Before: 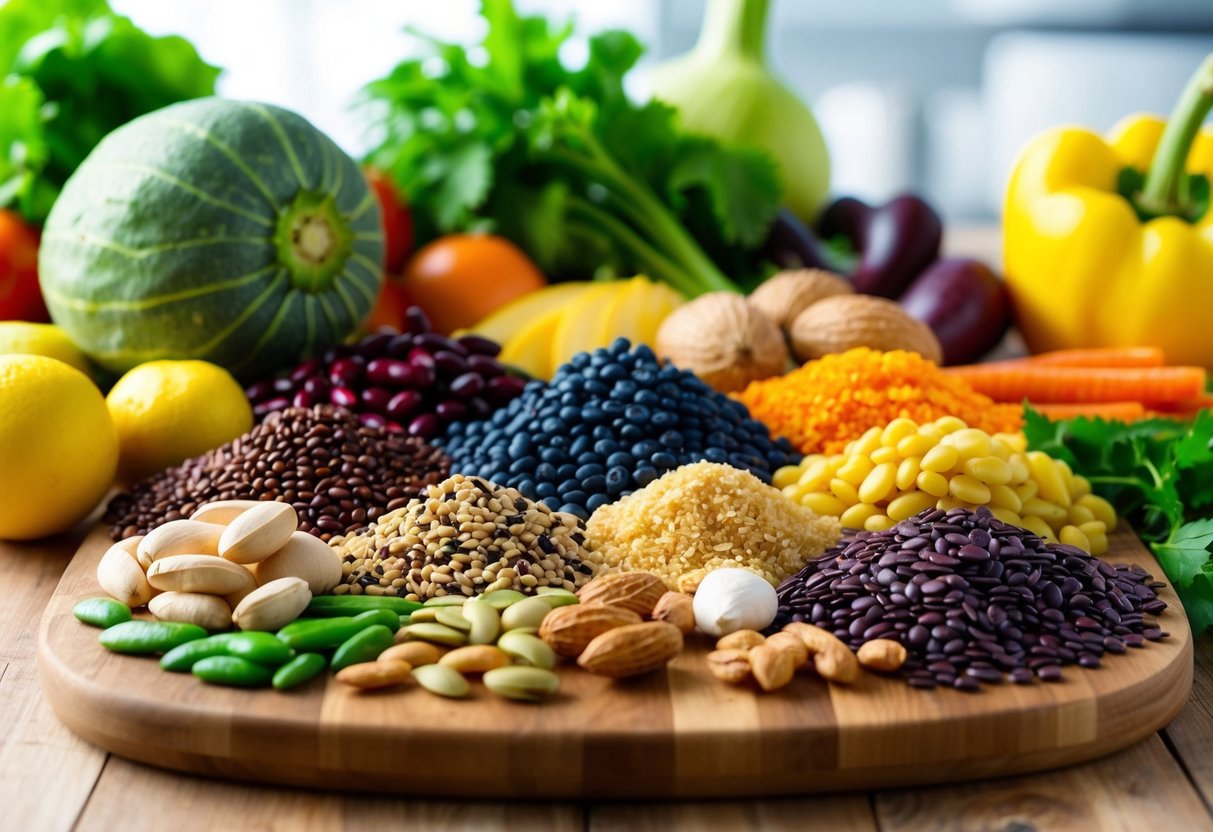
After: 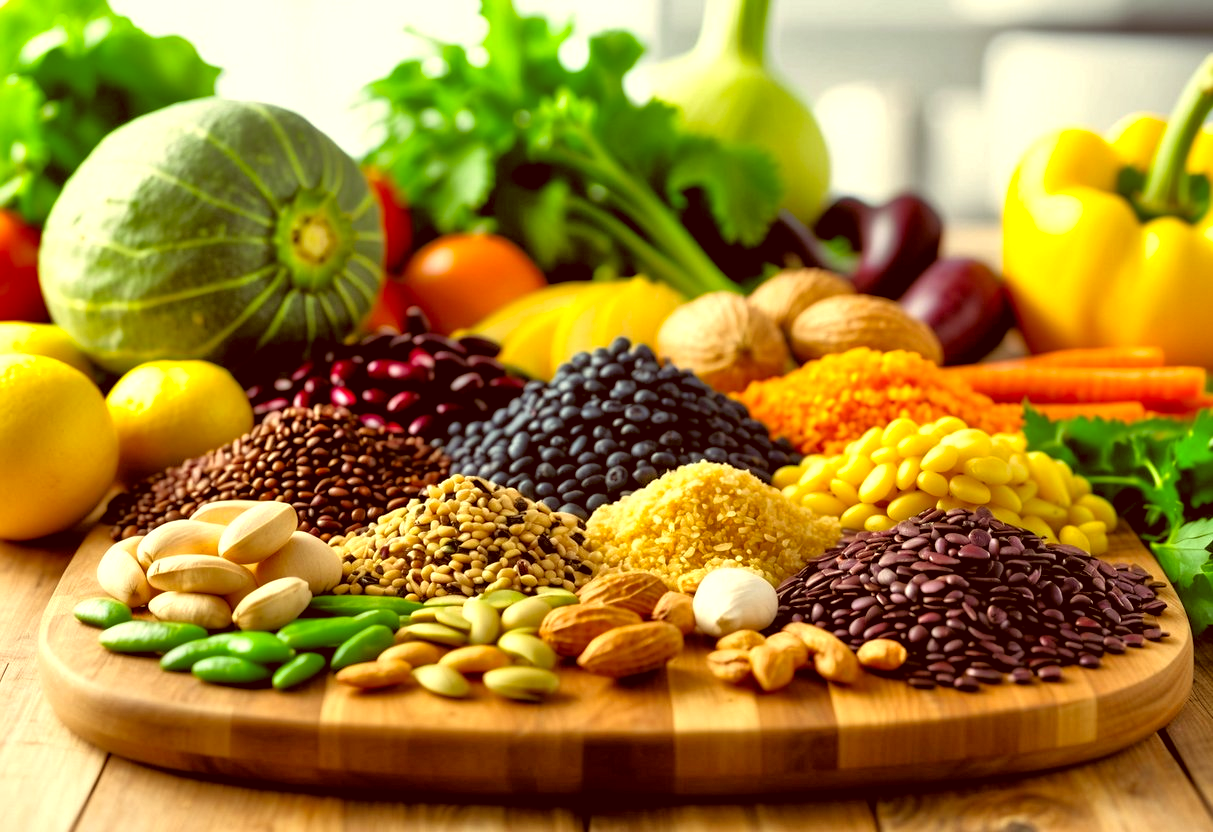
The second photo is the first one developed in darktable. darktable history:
tone equalizer: -7 EV 0.146 EV, -6 EV 0.57 EV, -5 EV 1.15 EV, -4 EV 1.35 EV, -3 EV 1.15 EV, -2 EV 0.6 EV, -1 EV 0.156 EV
color correction: highlights a* 1.16, highlights b* 24.34, shadows a* 15.42, shadows b* 24.62
levels: levels [0.052, 0.496, 0.908]
